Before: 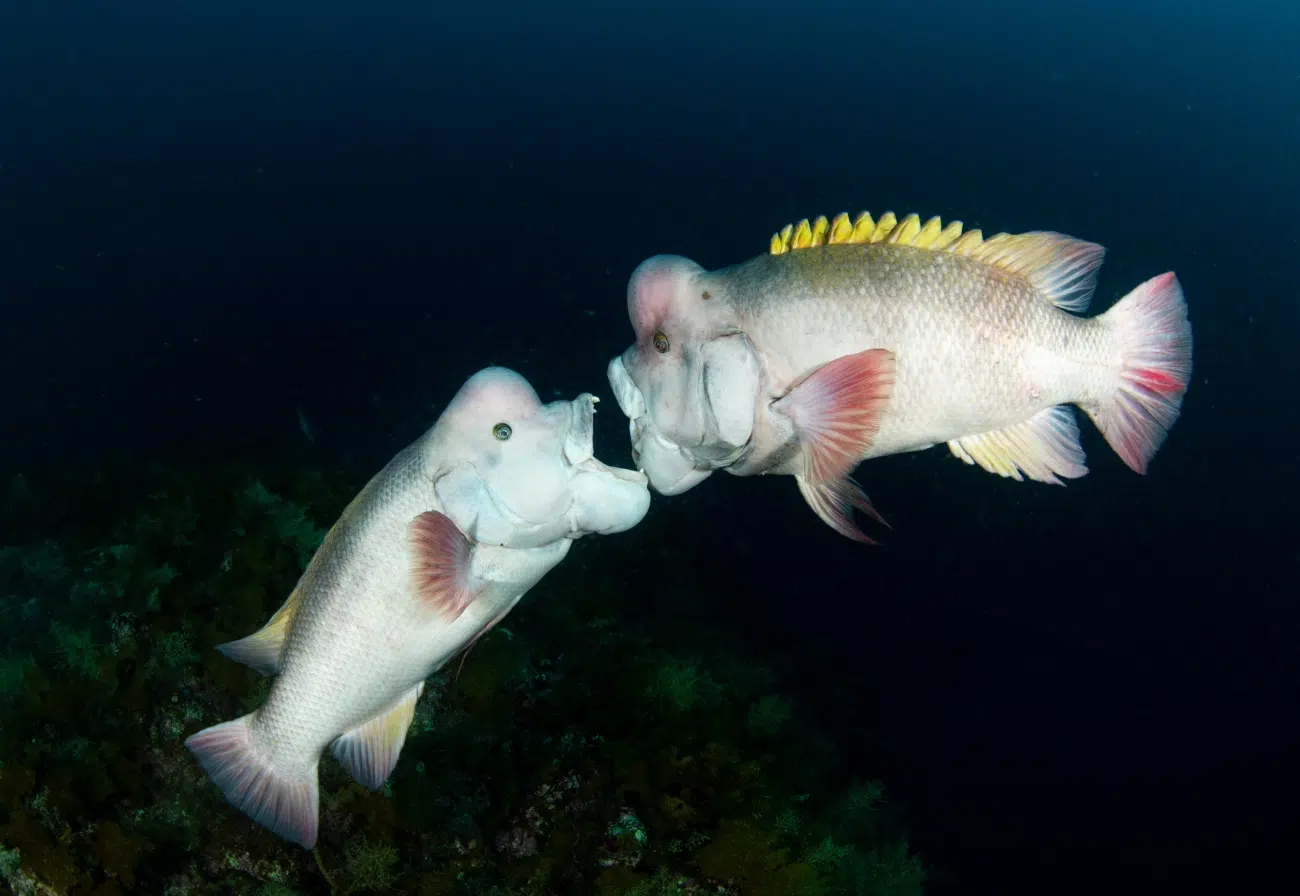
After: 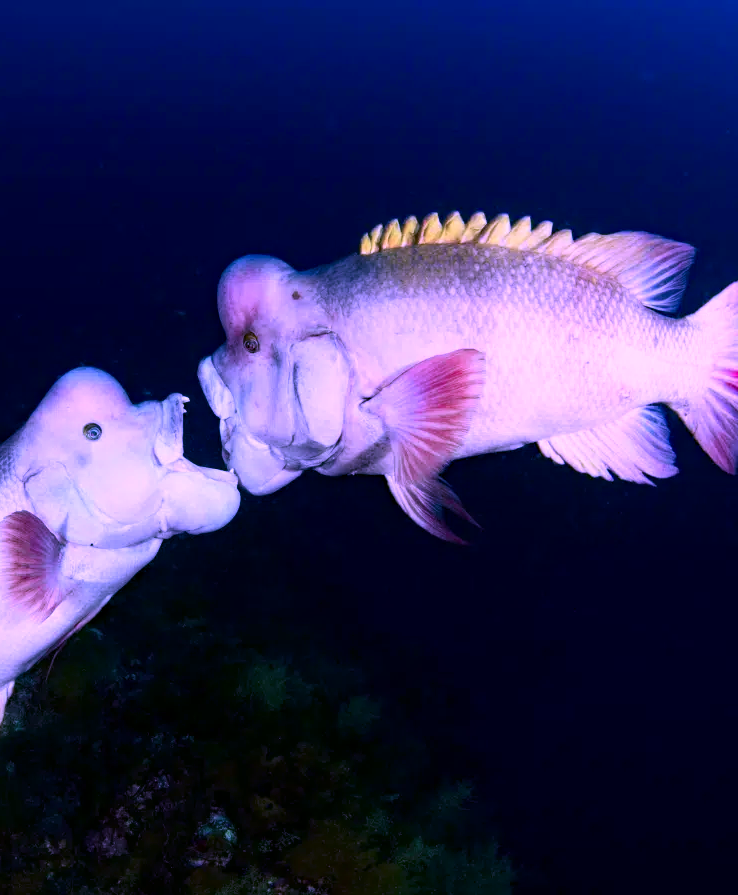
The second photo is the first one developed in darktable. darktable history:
crop: left 31.591%, top 0.018%, right 11.591%
color calibration: illuminant custom, x 0.38, y 0.48, temperature 4443.66 K
contrast brightness saturation: contrast 0.151, brightness -0.014, saturation 0.102
haze removal: compatibility mode true, adaptive false
levels: white 90.67%
